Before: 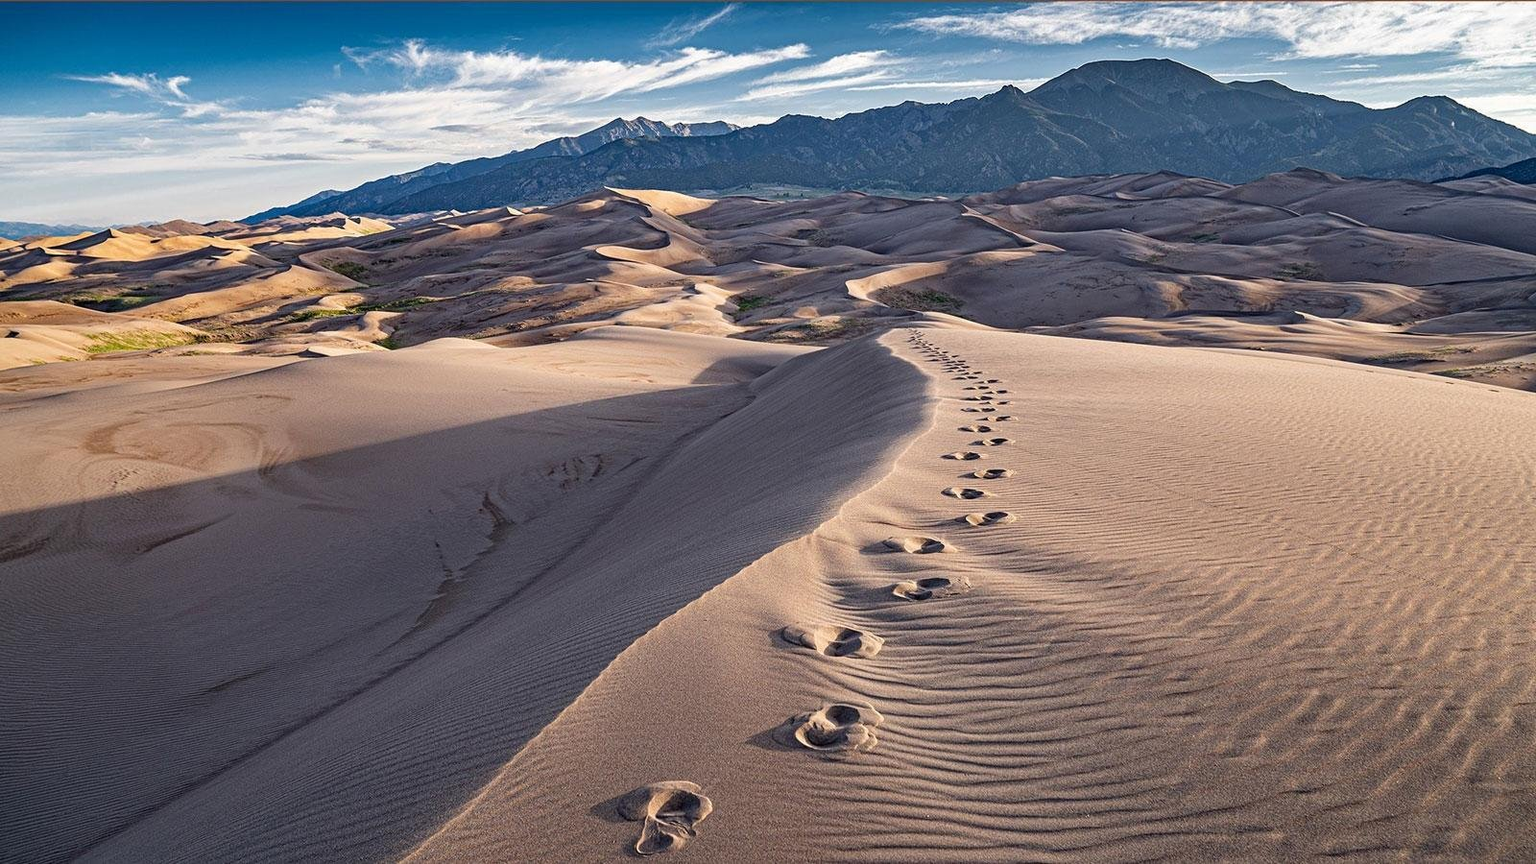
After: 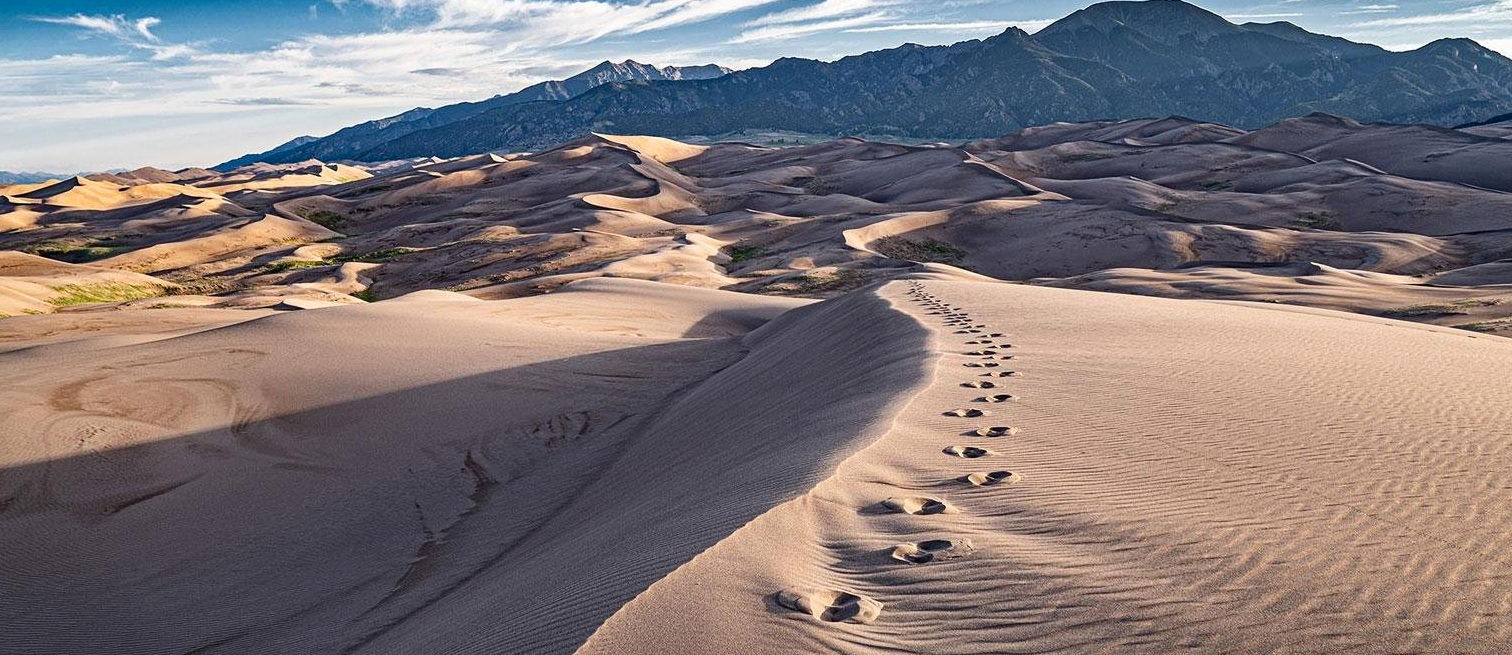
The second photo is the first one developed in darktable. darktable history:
crop: left 2.405%, top 6.968%, right 3.093%, bottom 20.191%
contrast brightness saturation: contrast 0.137
